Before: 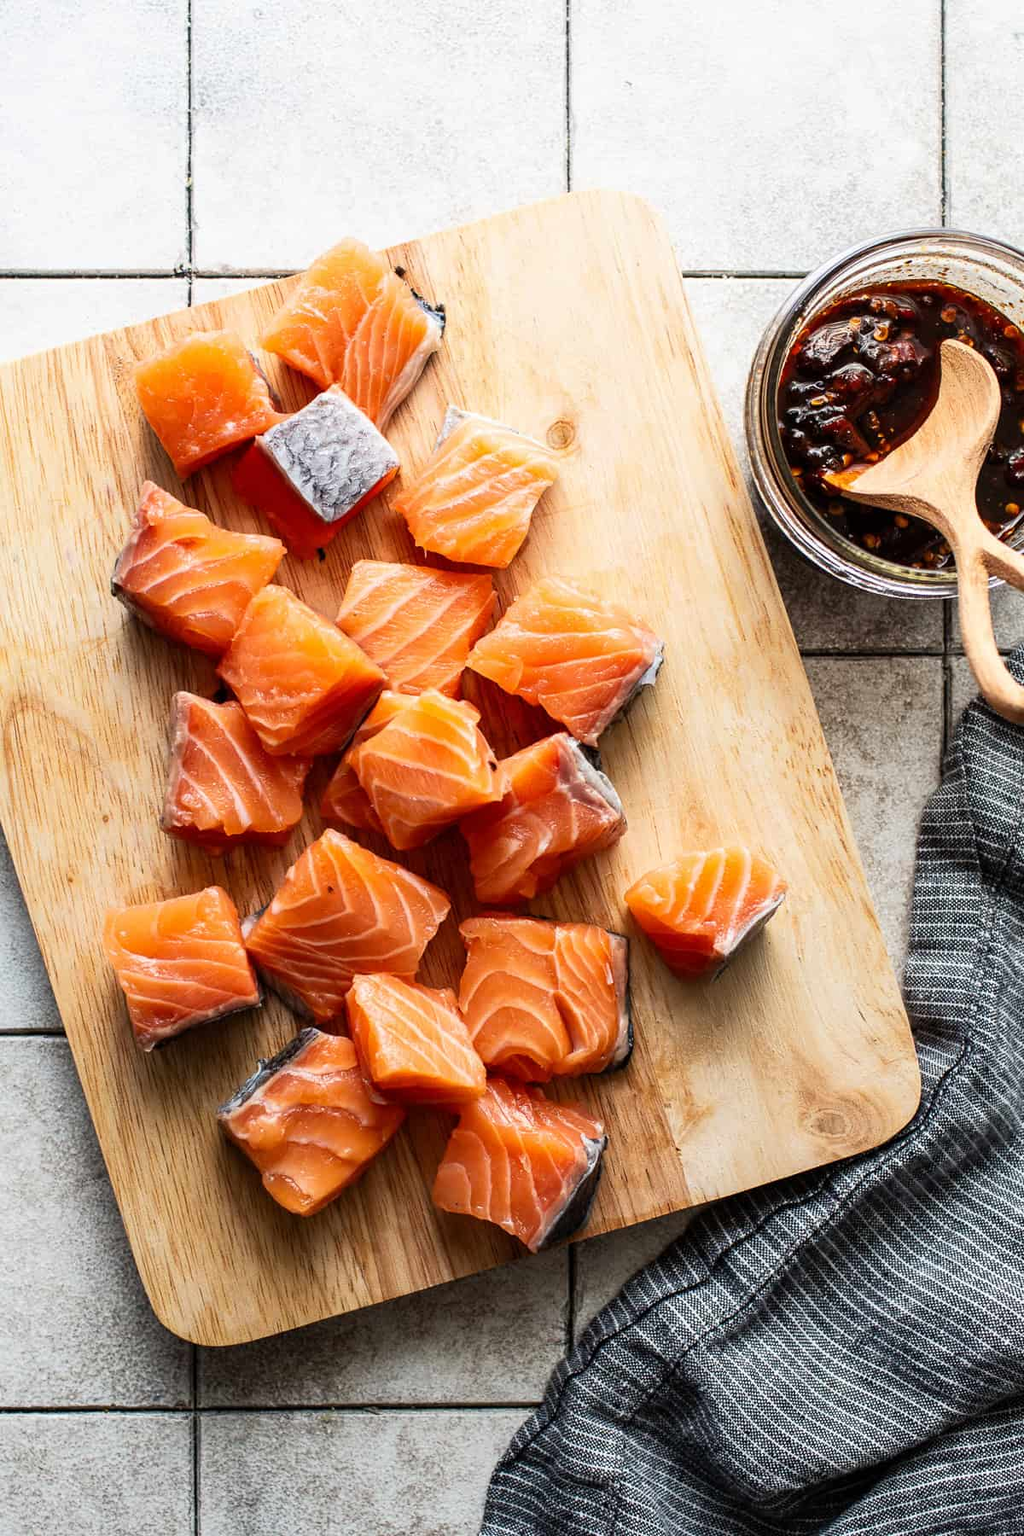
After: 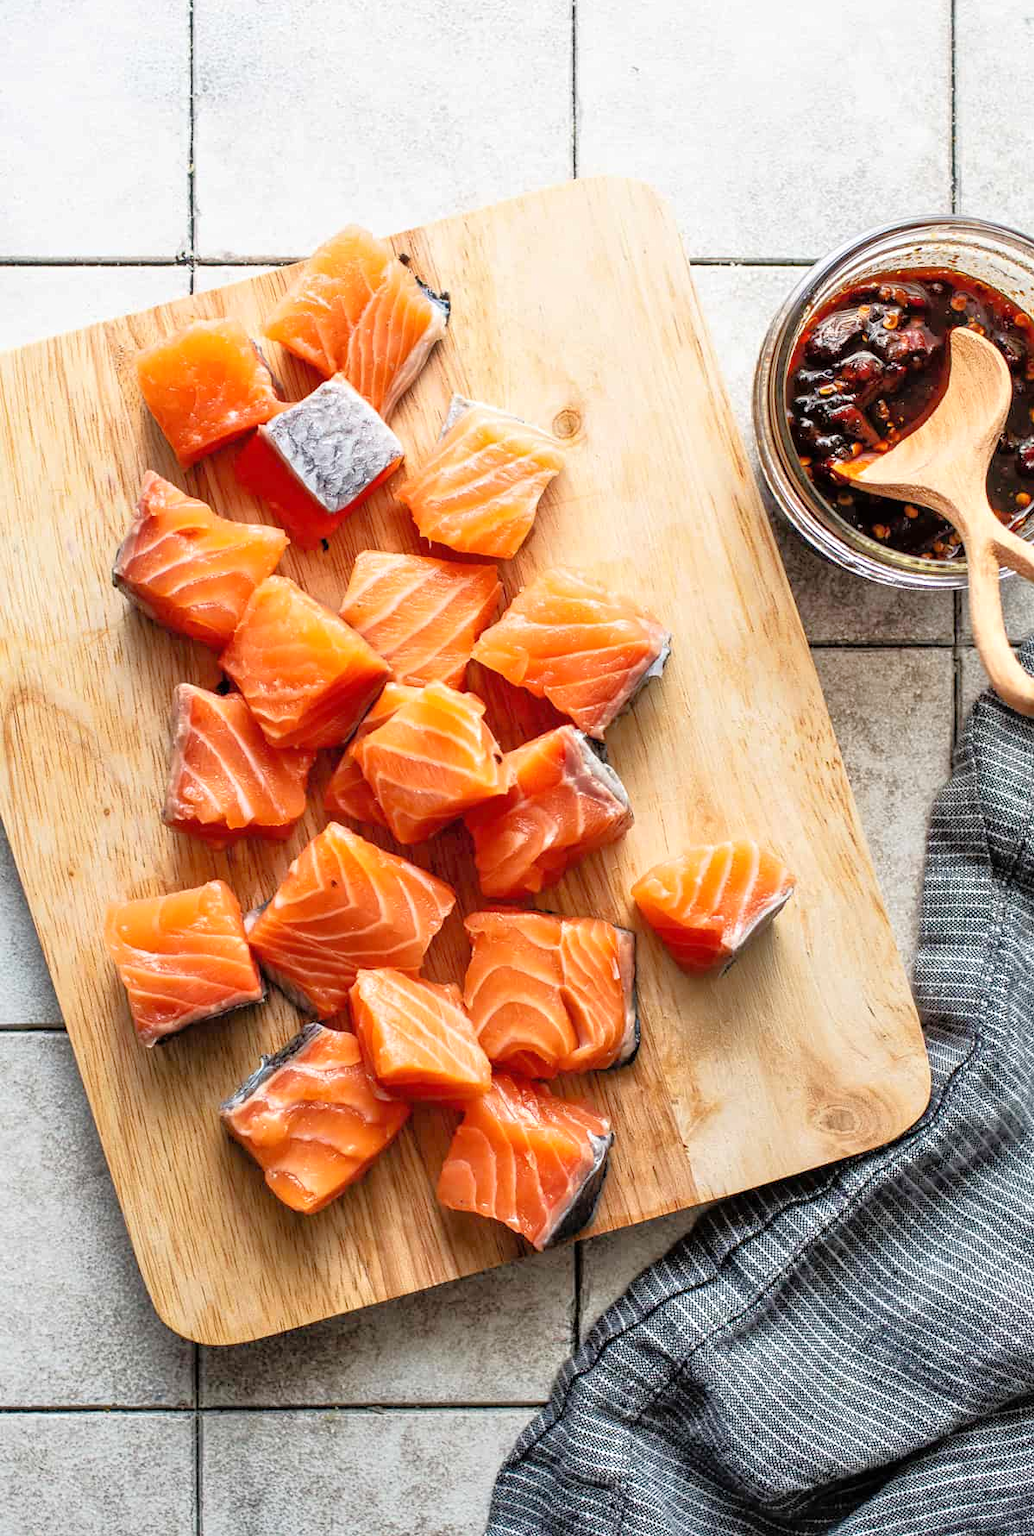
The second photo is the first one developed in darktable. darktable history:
crop: top 1.049%, right 0.001%
tone equalizer: -7 EV 0.15 EV, -6 EV 0.6 EV, -5 EV 1.15 EV, -4 EV 1.33 EV, -3 EV 1.15 EV, -2 EV 0.6 EV, -1 EV 0.15 EV, mask exposure compensation -0.5 EV
shadows and highlights: shadows 43.06, highlights 6.94
